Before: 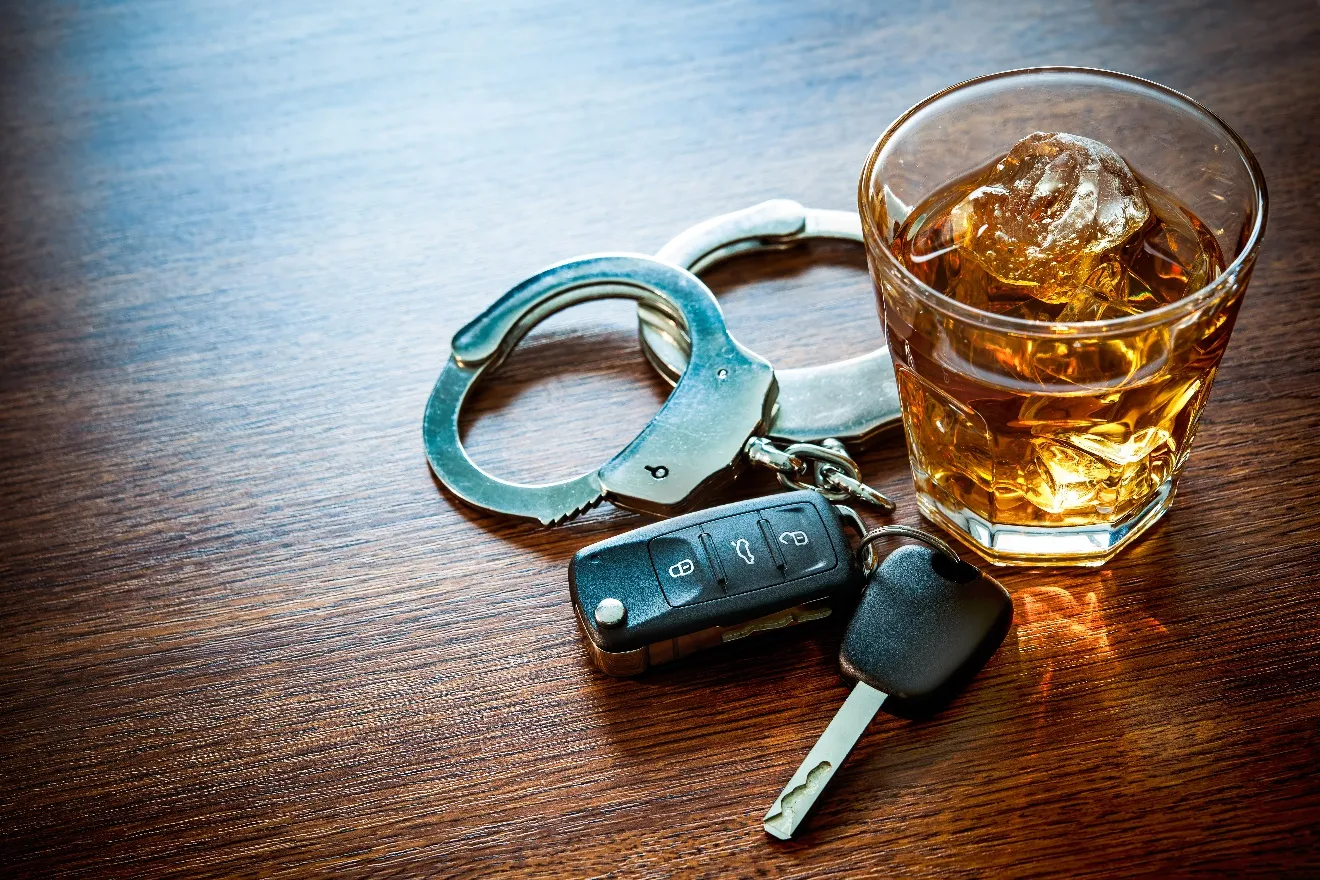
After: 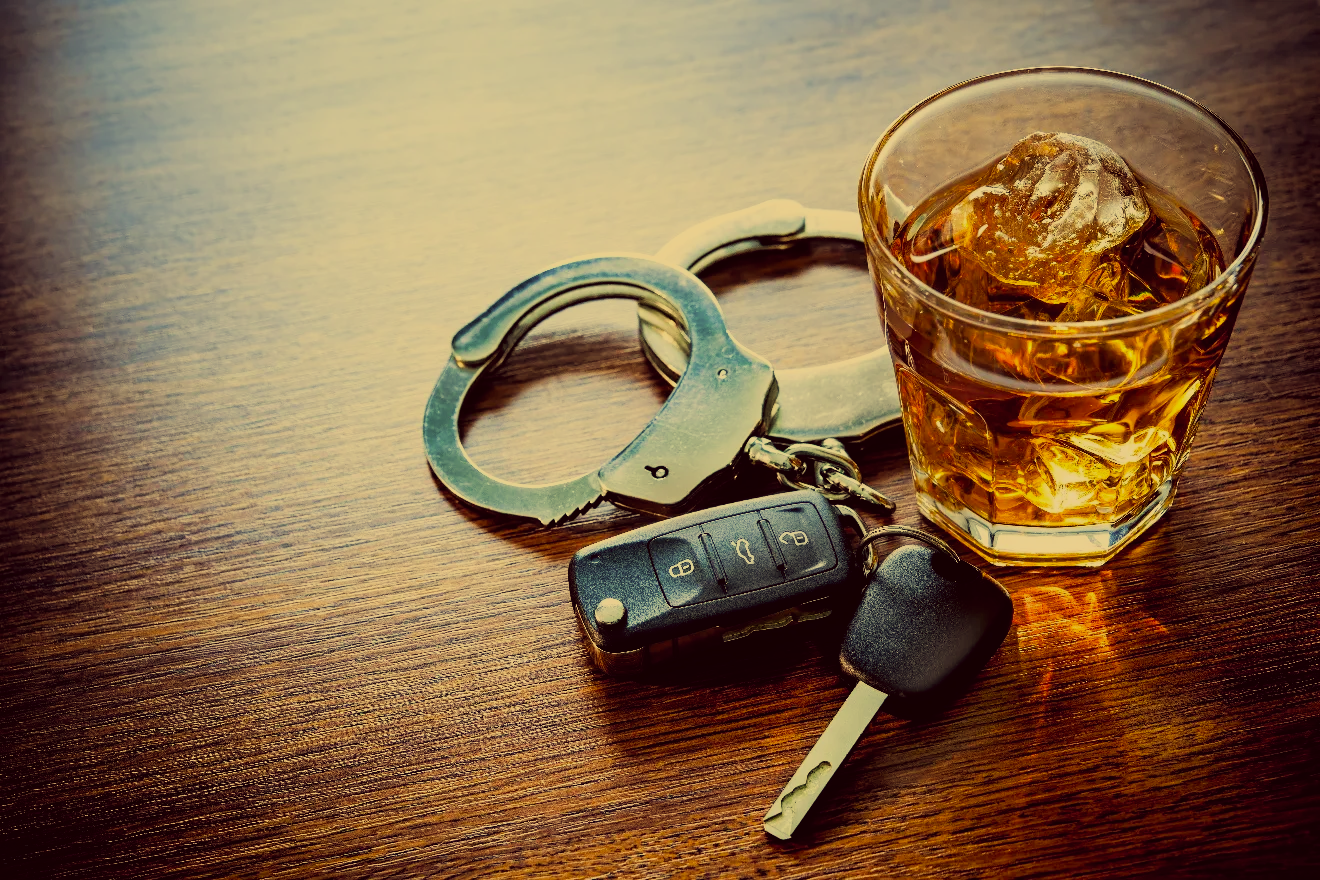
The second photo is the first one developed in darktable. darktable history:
filmic rgb: black relative exposure -6.68 EV, white relative exposure 4.56 EV, hardness 3.25
color balance rgb: shadows lift › hue 87.51°, highlights gain › chroma 1.62%, highlights gain › hue 55.1°, global offset › chroma 0.06%, global offset › hue 253.66°, linear chroma grading › global chroma 0.5%
color correction: highlights a* -0.482, highlights b* 40, shadows a* 9.8, shadows b* -0.161
